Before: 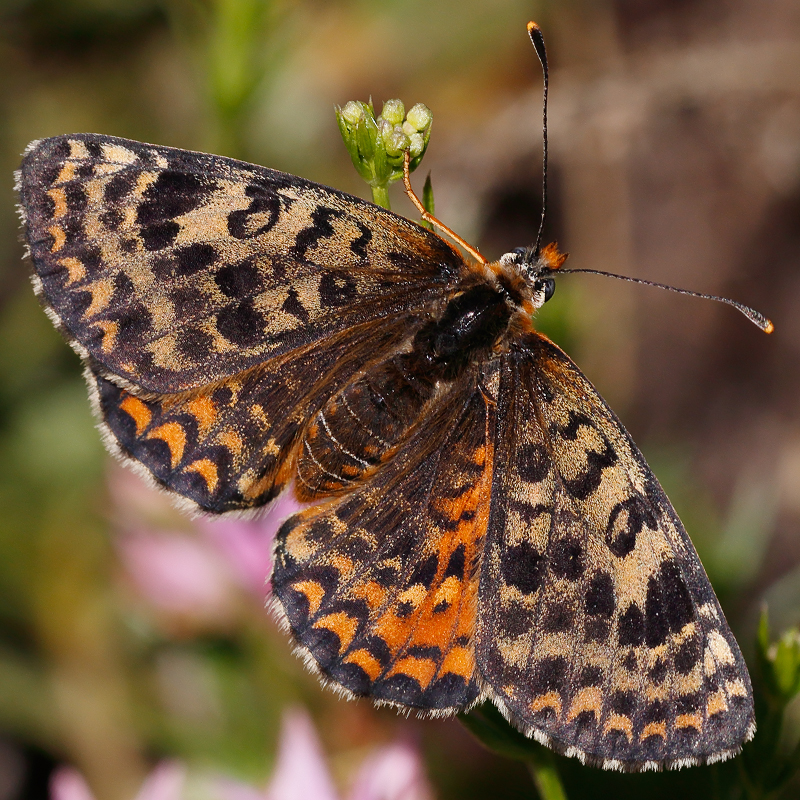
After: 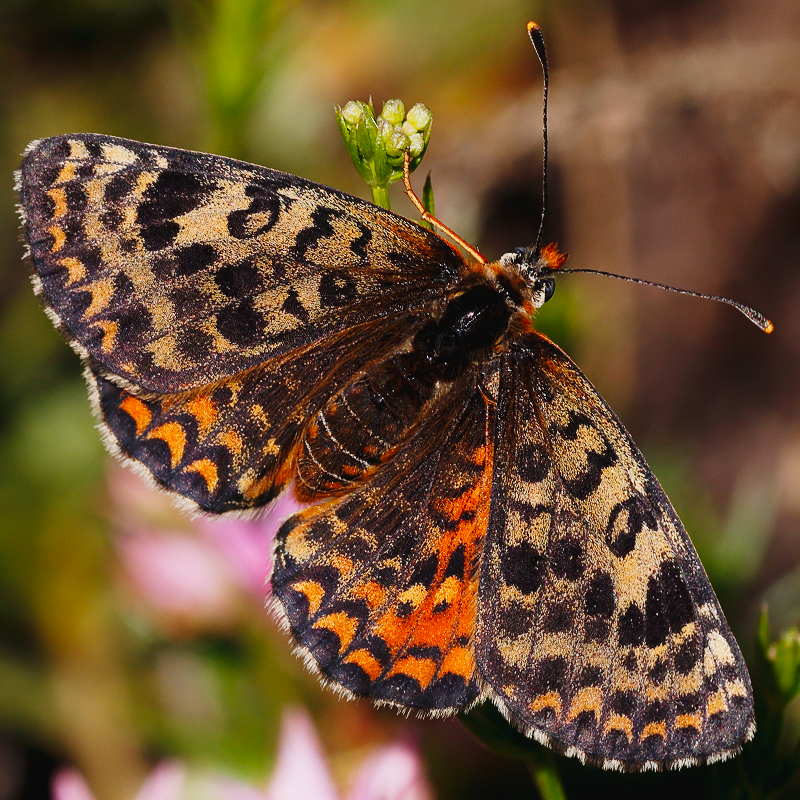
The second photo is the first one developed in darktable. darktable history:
tone curve: curves: ch0 [(0, 0) (0.003, 0.025) (0.011, 0.025) (0.025, 0.025) (0.044, 0.026) (0.069, 0.033) (0.1, 0.053) (0.136, 0.078) (0.177, 0.108) (0.224, 0.153) (0.277, 0.213) (0.335, 0.286) (0.399, 0.372) (0.468, 0.467) (0.543, 0.565) (0.623, 0.675) (0.709, 0.775) (0.801, 0.863) (0.898, 0.936) (1, 1)], preserve colors none
contrast equalizer: y [[0.439, 0.44, 0.442, 0.457, 0.493, 0.498], [0.5 ×6], [0.5 ×6], [0 ×6], [0 ×6]], mix 0.76
